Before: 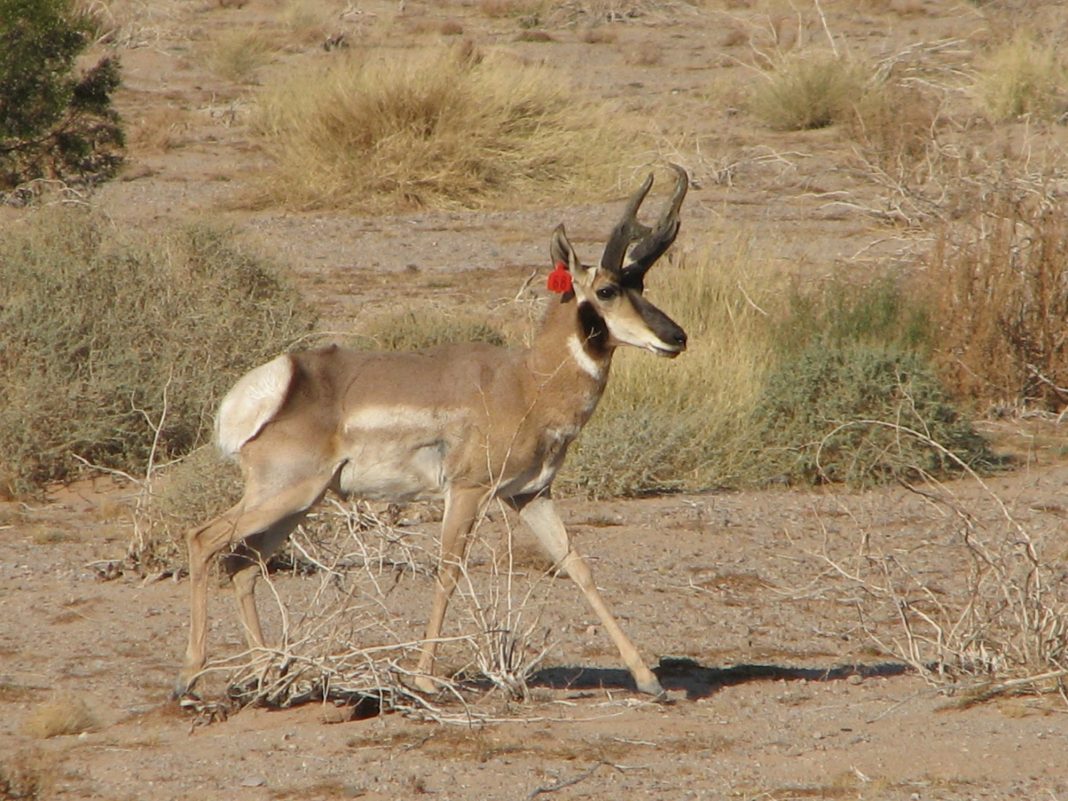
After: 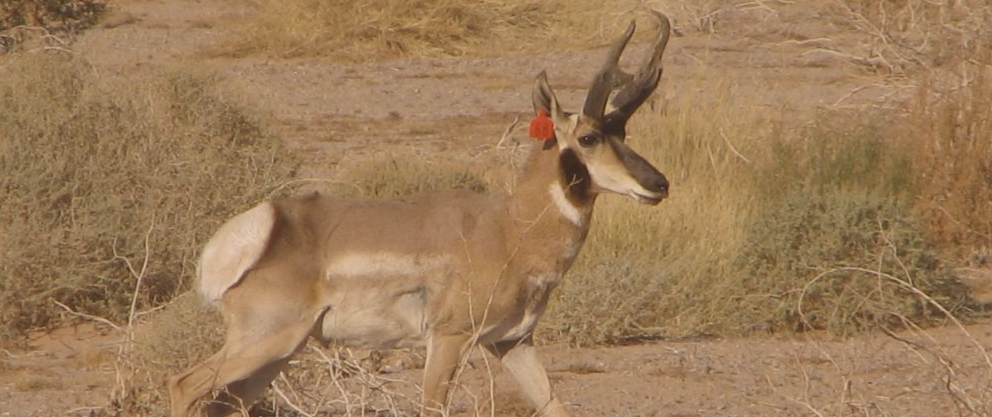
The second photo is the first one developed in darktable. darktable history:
exposure: compensate highlight preservation false
color contrast: green-magenta contrast 0.81
color correction: highlights a* 10.21, highlights b* 9.79, shadows a* 8.61, shadows b* 7.88, saturation 0.8
crop: left 1.744%, top 19.225%, right 5.069%, bottom 28.357%
contrast brightness saturation: contrast -0.28
